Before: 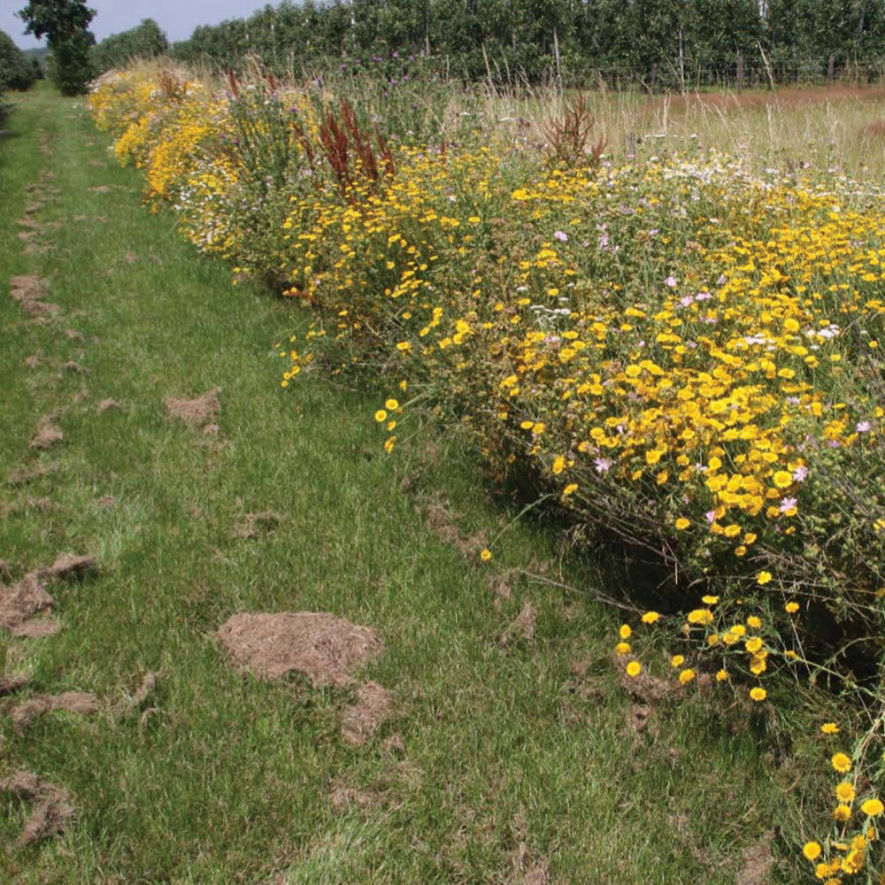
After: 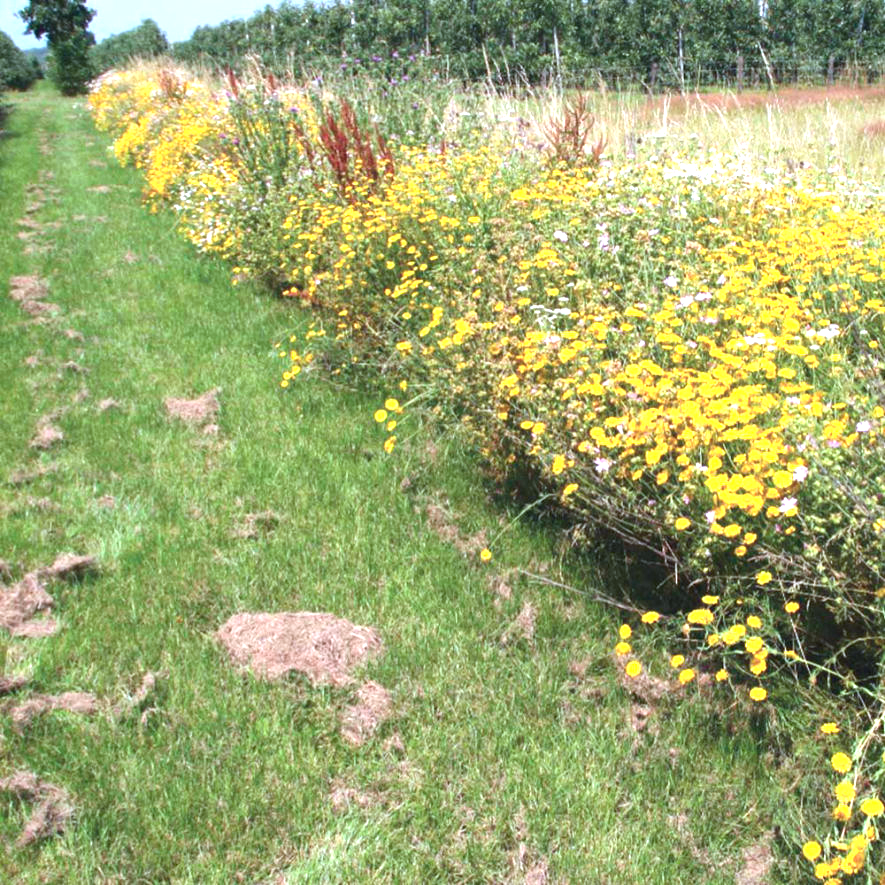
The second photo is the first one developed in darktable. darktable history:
exposure: black level correction 0, exposure 1.379 EV, compensate exposure bias true, compensate highlight preservation false
color calibration: output R [0.972, 0.068, -0.094, 0], output G [-0.178, 1.216, -0.086, 0], output B [0.095, -0.136, 0.98, 0], illuminant custom, x 0.371, y 0.381, temperature 4283.16 K
